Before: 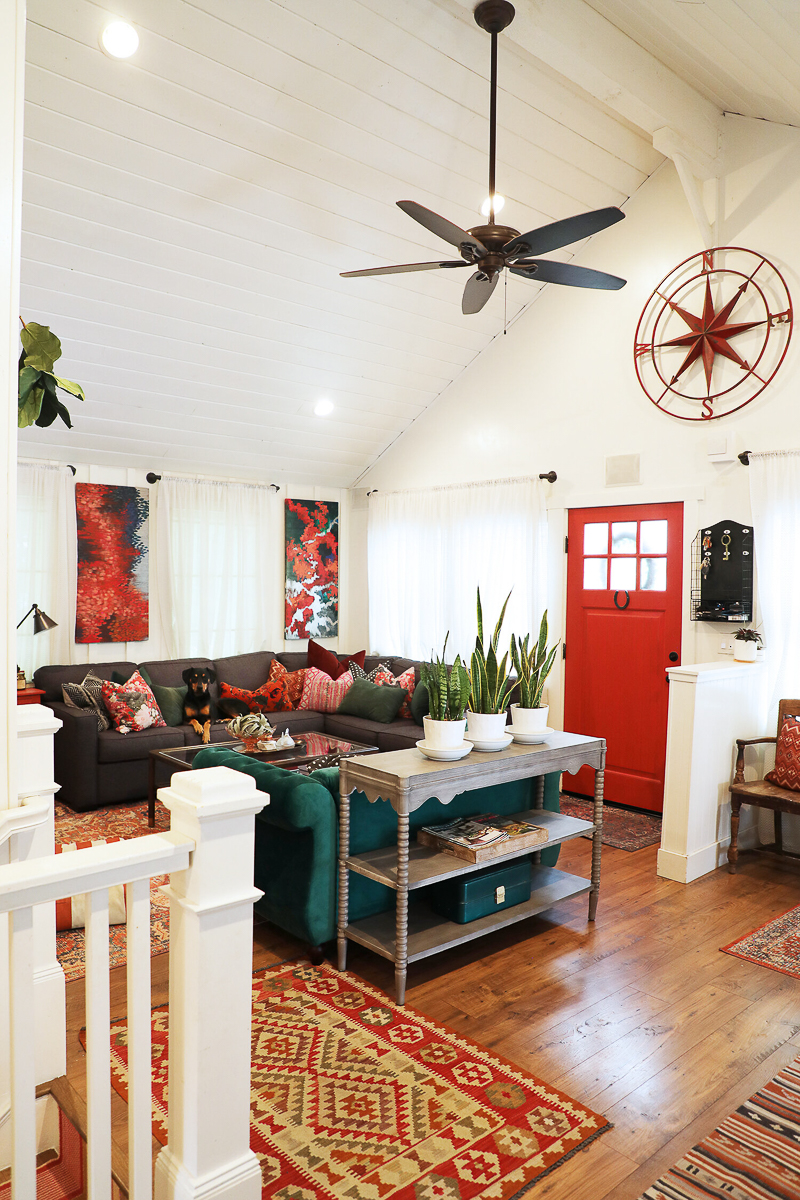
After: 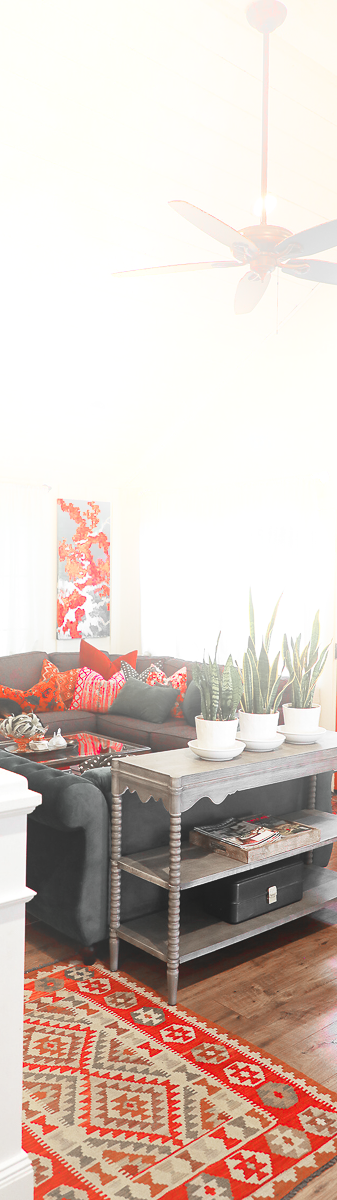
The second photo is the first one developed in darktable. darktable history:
bloom: on, module defaults
exposure: exposure 0.127 EV, compensate highlight preservation false
color zones: curves: ch1 [(0, 0.831) (0.08, 0.771) (0.157, 0.268) (0.241, 0.207) (0.562, -0.005) (0.714, -0.013) (0.876, 0.01) (1, 0.831)]
crop: left 28.583%, right 29.231%
